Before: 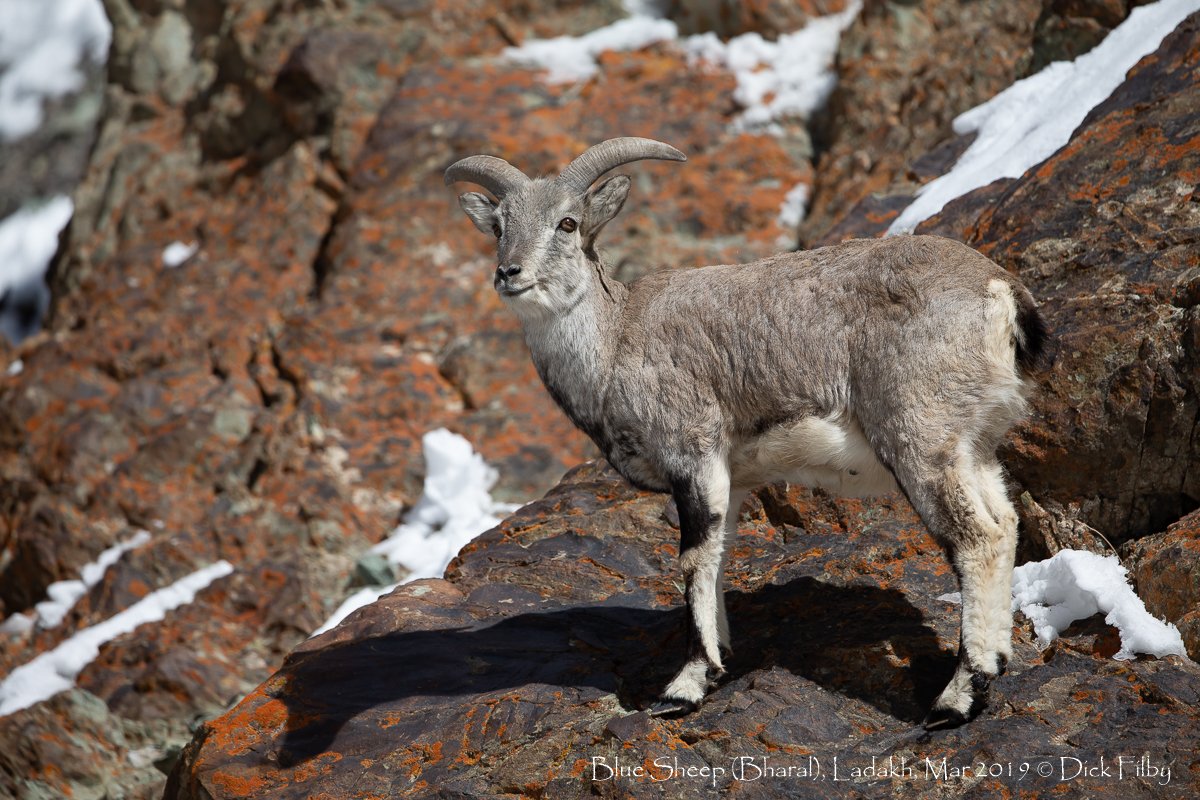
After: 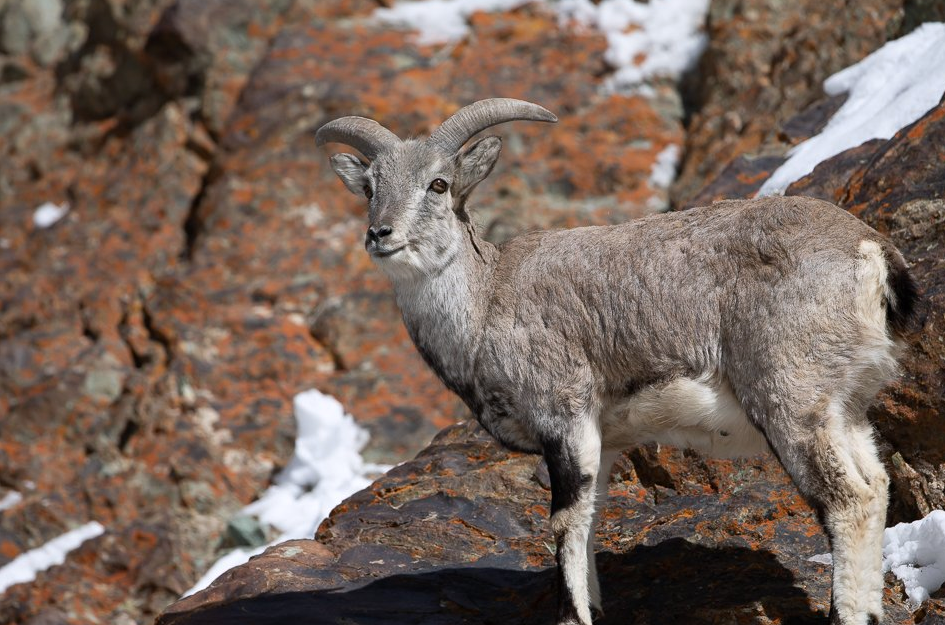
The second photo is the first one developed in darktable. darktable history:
white balance: red 1.004, blue 1.024
crop and rotate: left 10.77%, top 5.1%, right 10.41%, bottom 16.76%
